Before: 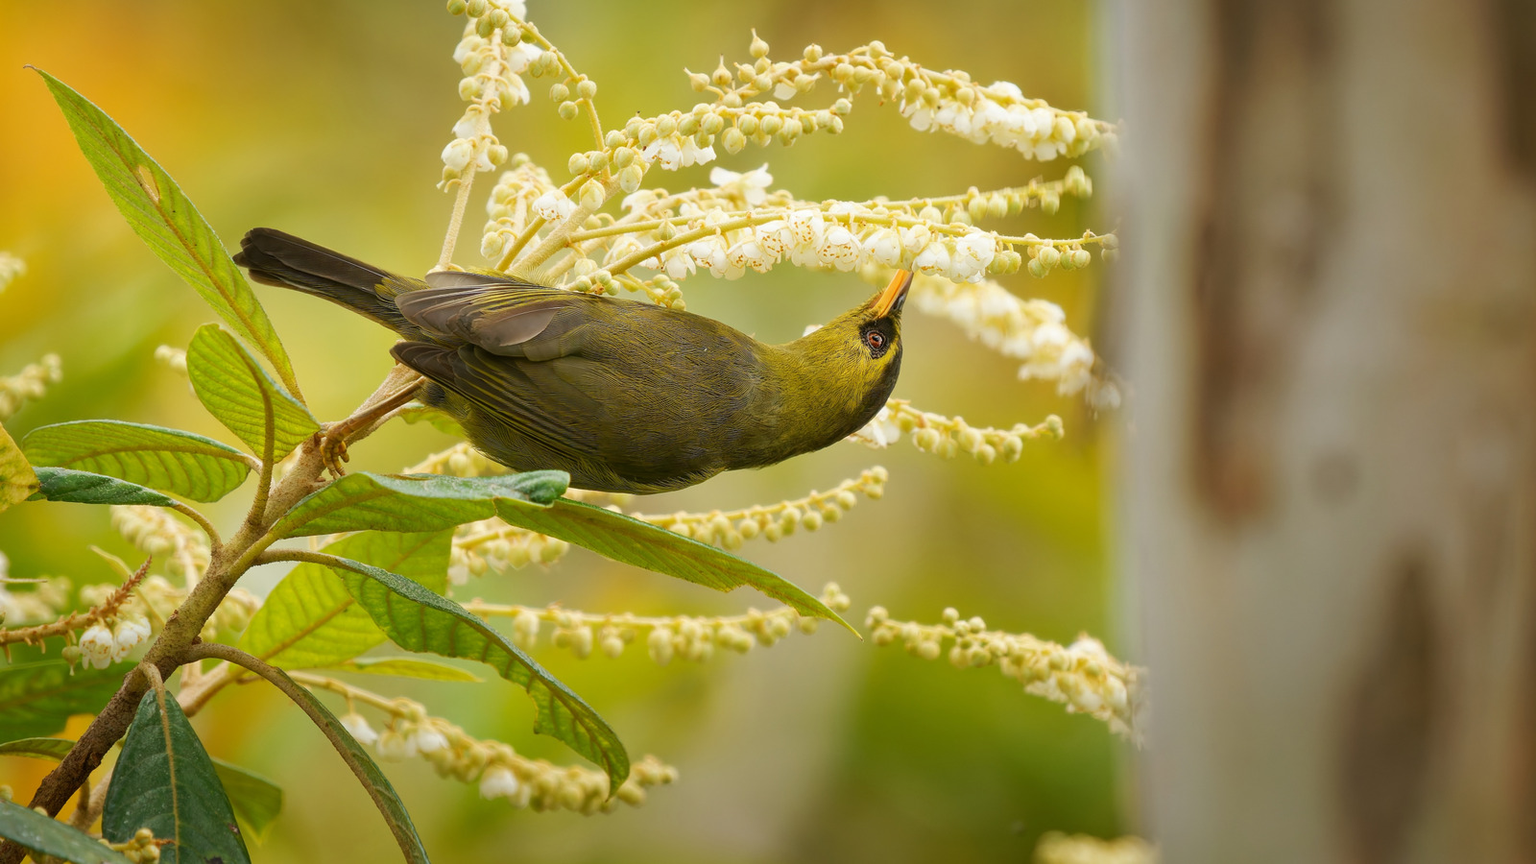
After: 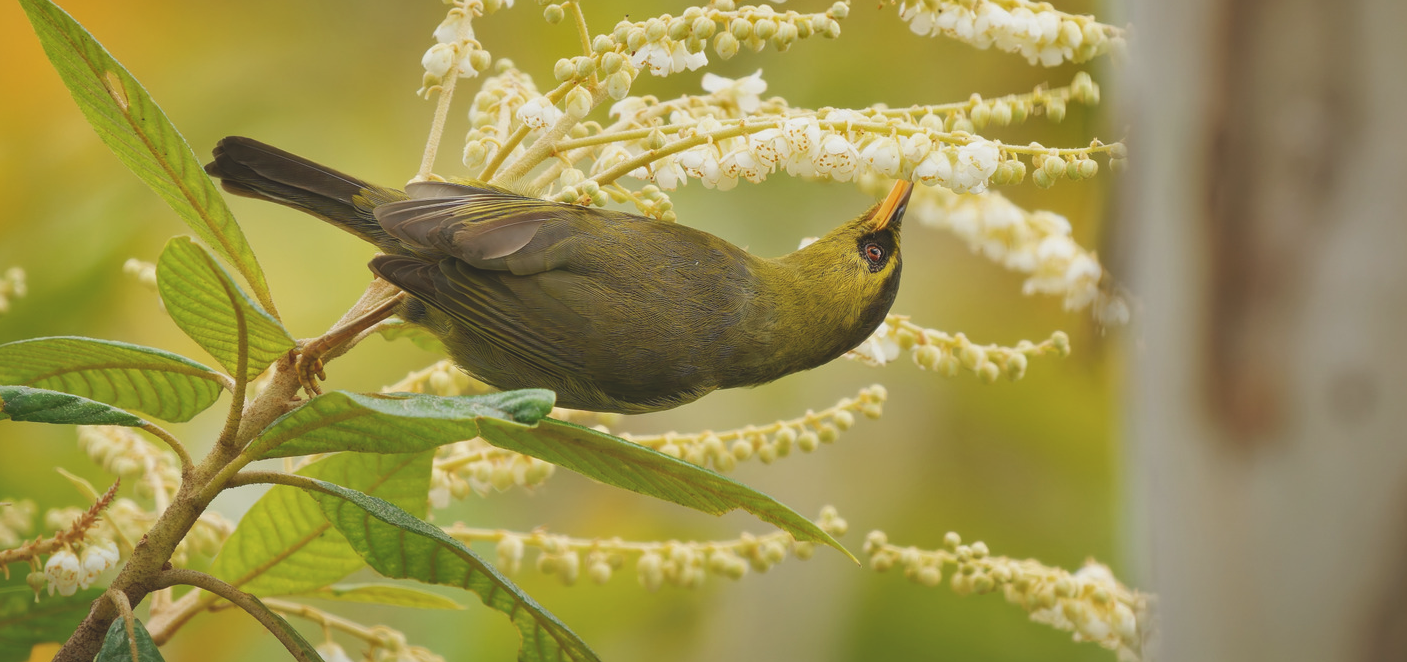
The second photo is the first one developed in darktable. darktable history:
shadows and highlights: soften with gaussian
color balance: lift [1.01, 1, 1, 1], gamma [1.097, 1, 1, 1], gain [0.85, 1, 1, 1]
crop and rotate: left 2.425%, top 11.305%, right 9.6%, bottom 15.08%
